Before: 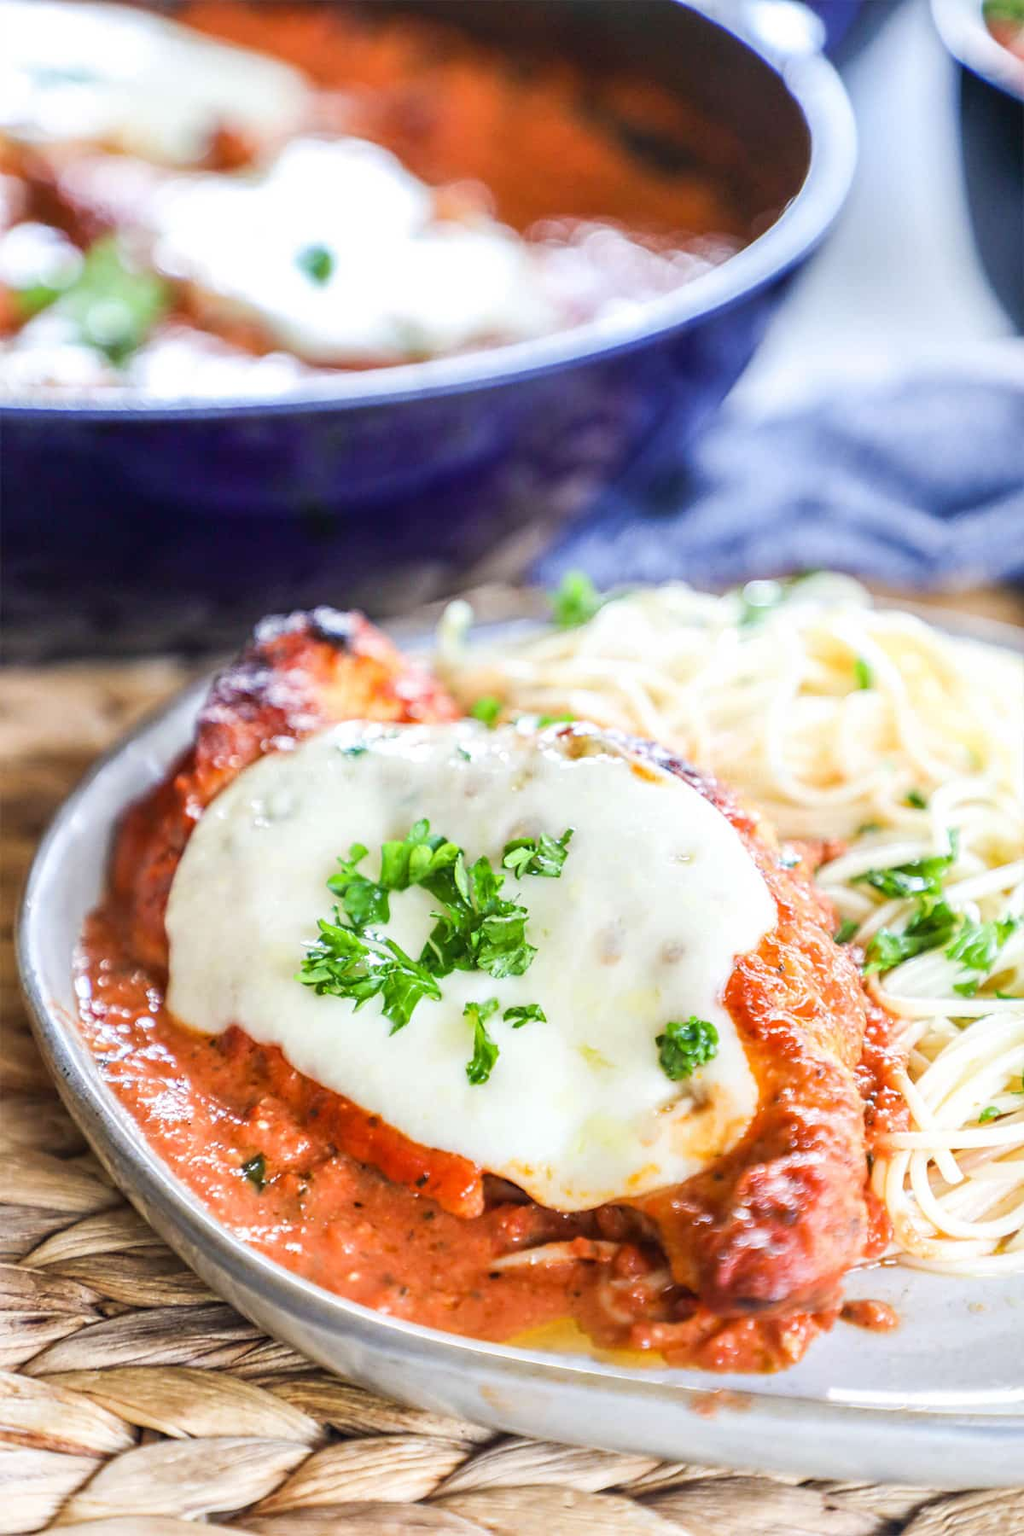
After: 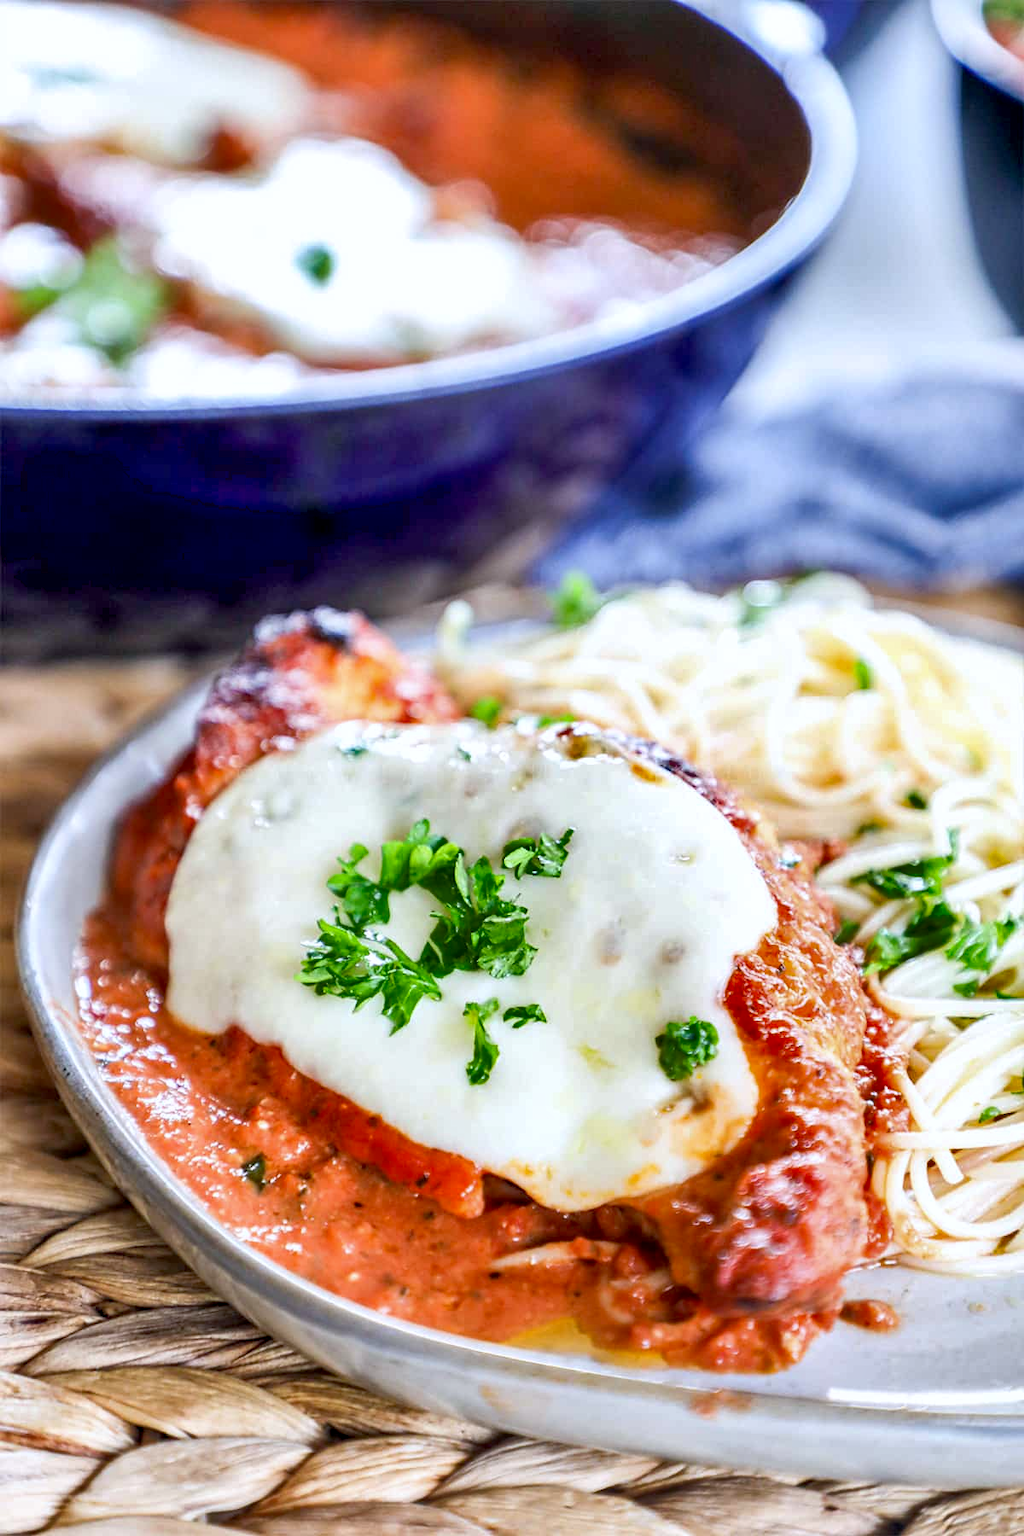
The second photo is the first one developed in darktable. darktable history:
shadows and highlights: low approximation 0.01, soften with gaussian
color correction: highlights a* -0.149, highlights b* -5.39, shadows a* -0.145, shadows b* -0.123
exposure: black level correction 0.009, compensate highlight preservation false
